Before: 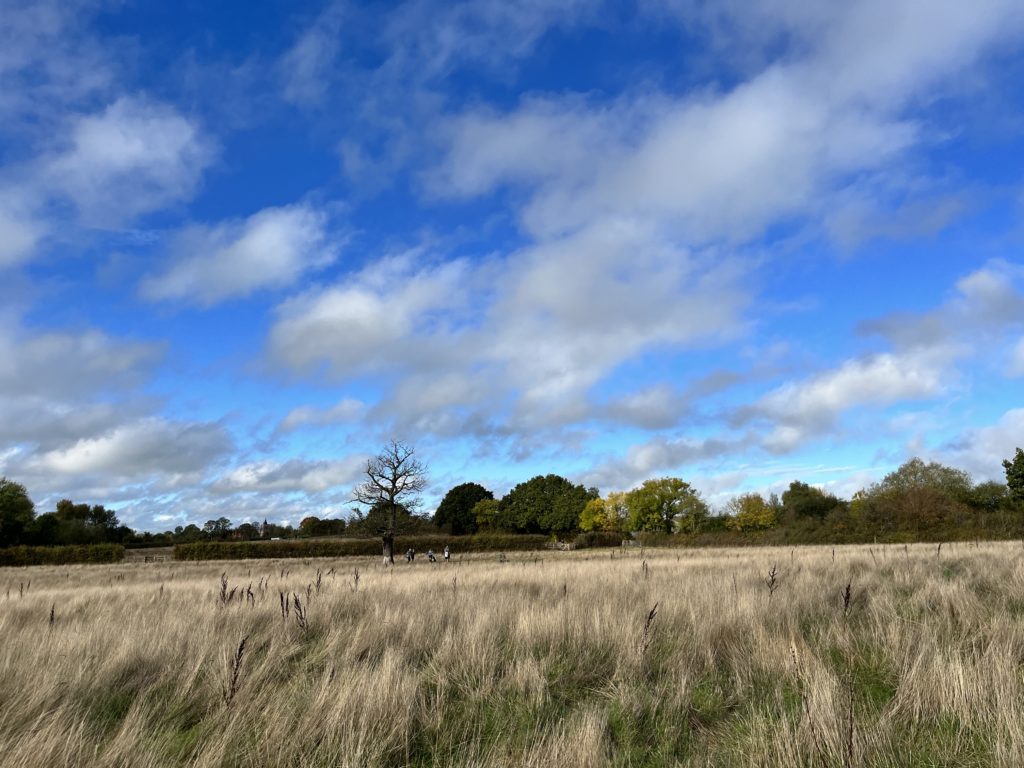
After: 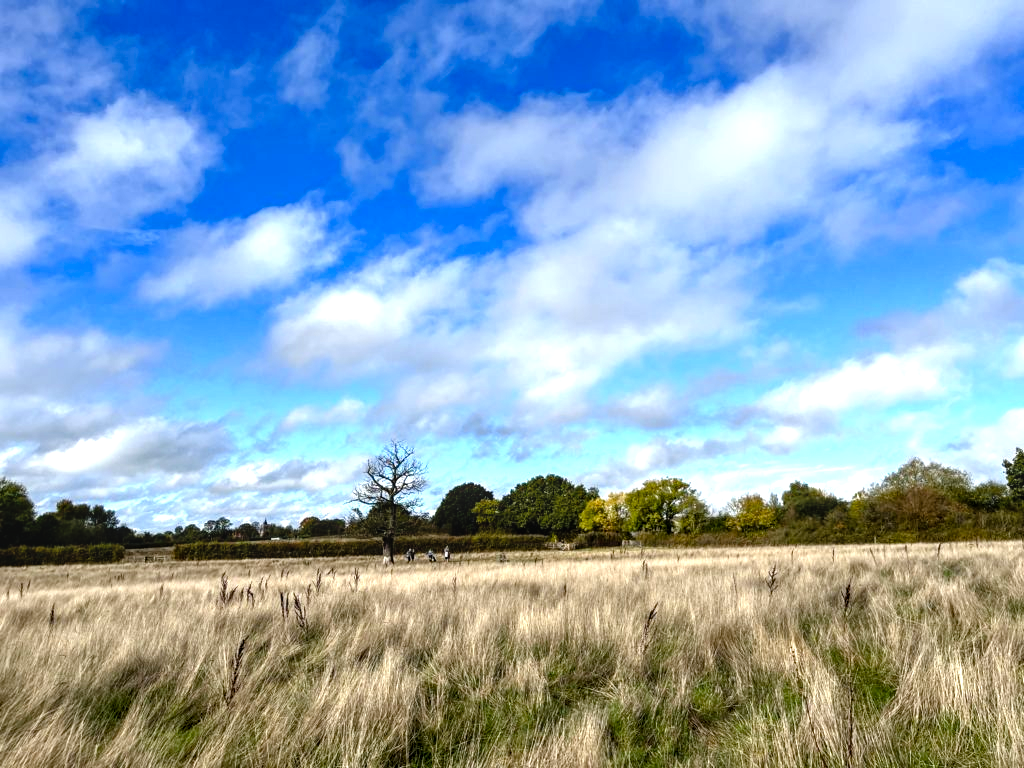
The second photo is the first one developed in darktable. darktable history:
color balance rgb: shadows lift › hue 86.43°, perceptual saturation grading › global saturation 20.272%, perceptual saturation grading › highlights -19.924%, perceptual saturation grading › shadows 29.607%, global vibrance 4.925%, contrast 3.264%
tone equalizer: -8 EV -0.736 EV, -7 EV -0.735 EV, -6 EV -0.603 EV, -5 EV -0.397 EV, -3 EV 0.373 EV, -2 EV 0.6 EV, -1 EV 0.699 EV, +0 EV 0.753 EV
local contrast: on, module defaults
